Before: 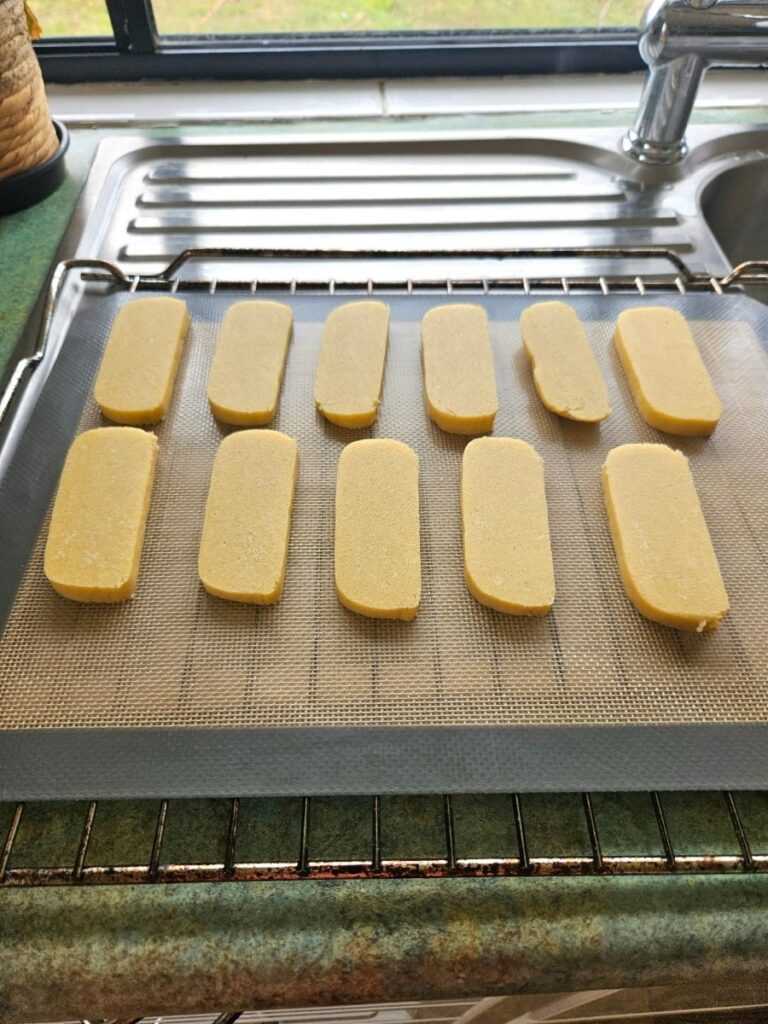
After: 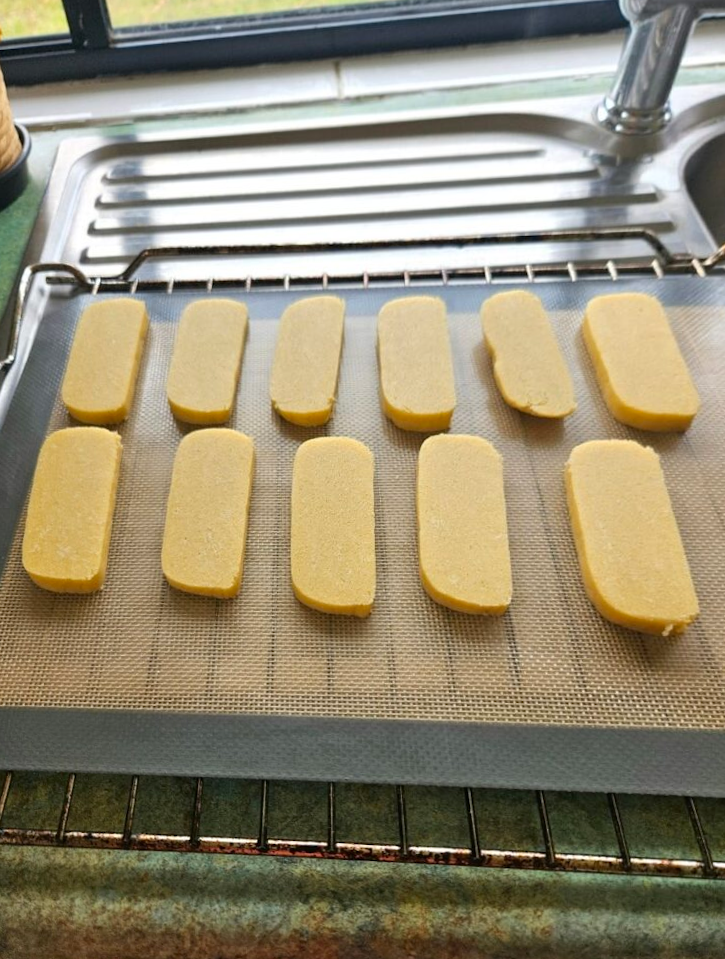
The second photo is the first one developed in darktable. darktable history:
rotate and perspective: rotation 0.062°, lens shift (vertical) 0.115, lens shift (horizontal) -0.133, crop left 0.047, crop right 0.94, crop top 0.061, crop bottom 0.94
color correction: saturation 1.1
